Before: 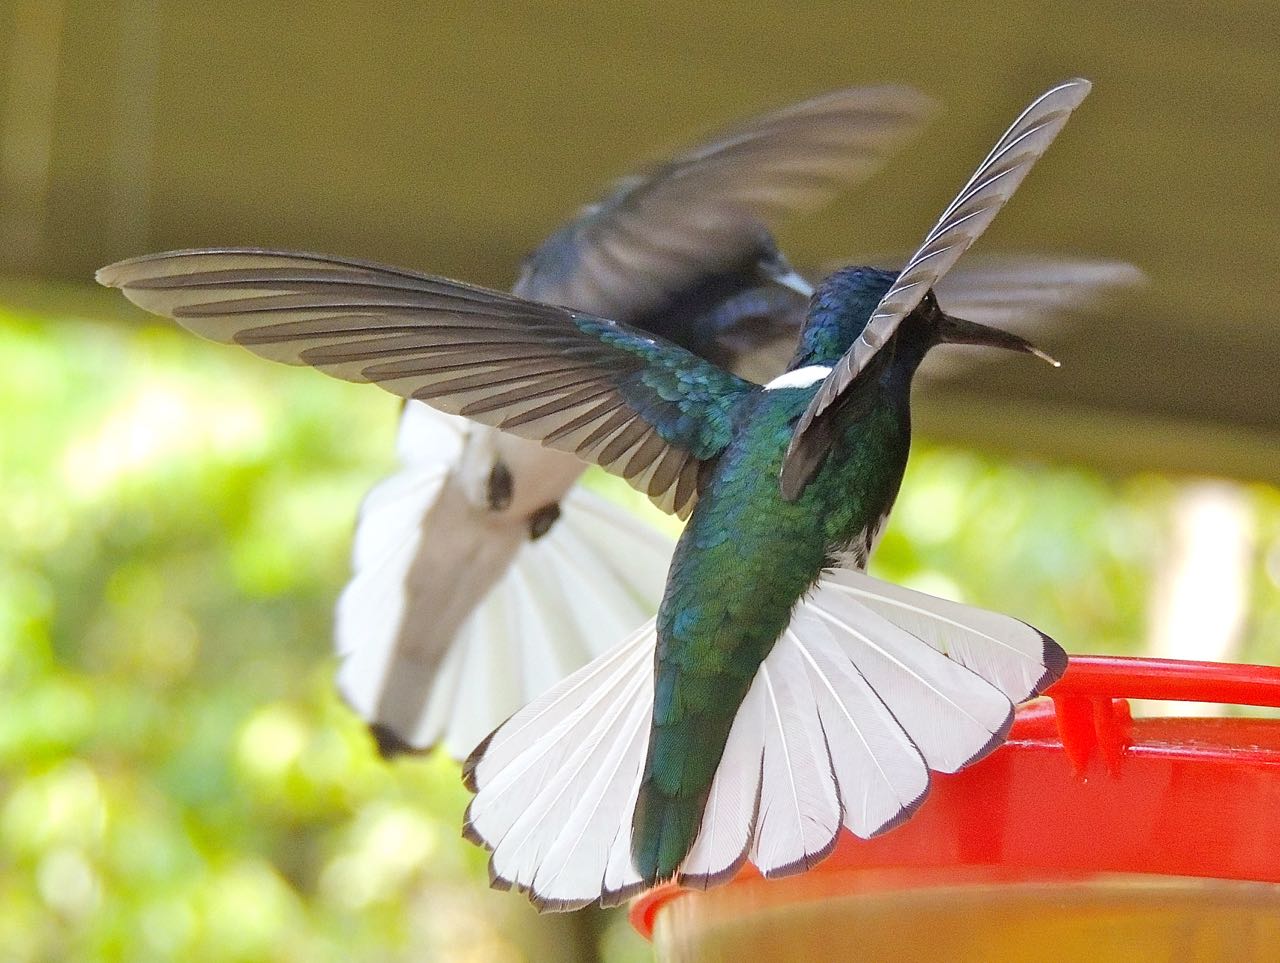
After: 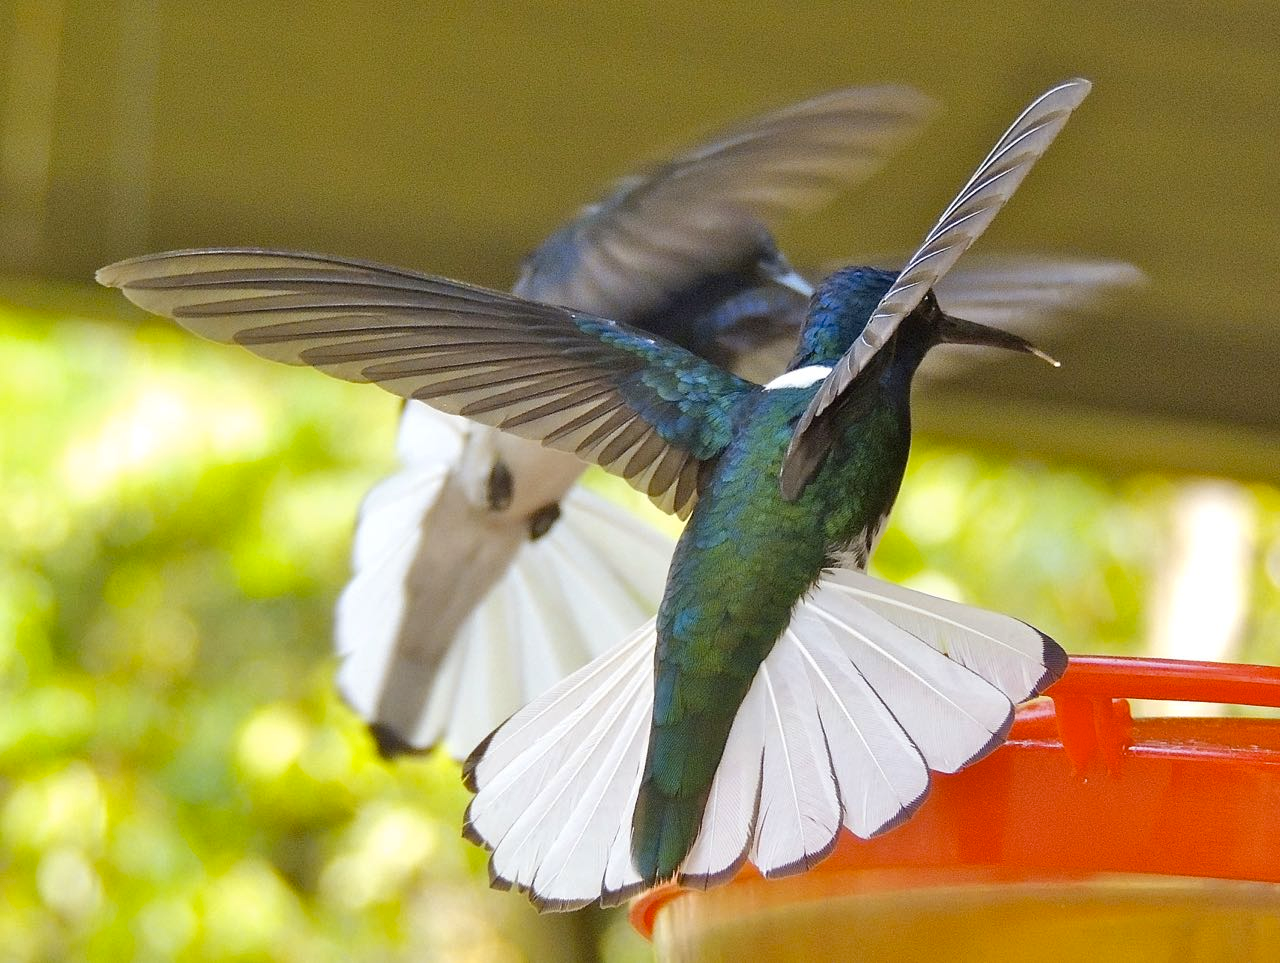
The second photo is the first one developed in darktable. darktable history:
color contrast: green-magenta contrast 0.85, blue-yellow contrast 1.25, unbound 0
shadows and highlights: shadows 32, highlights -32, soften with gaussian
